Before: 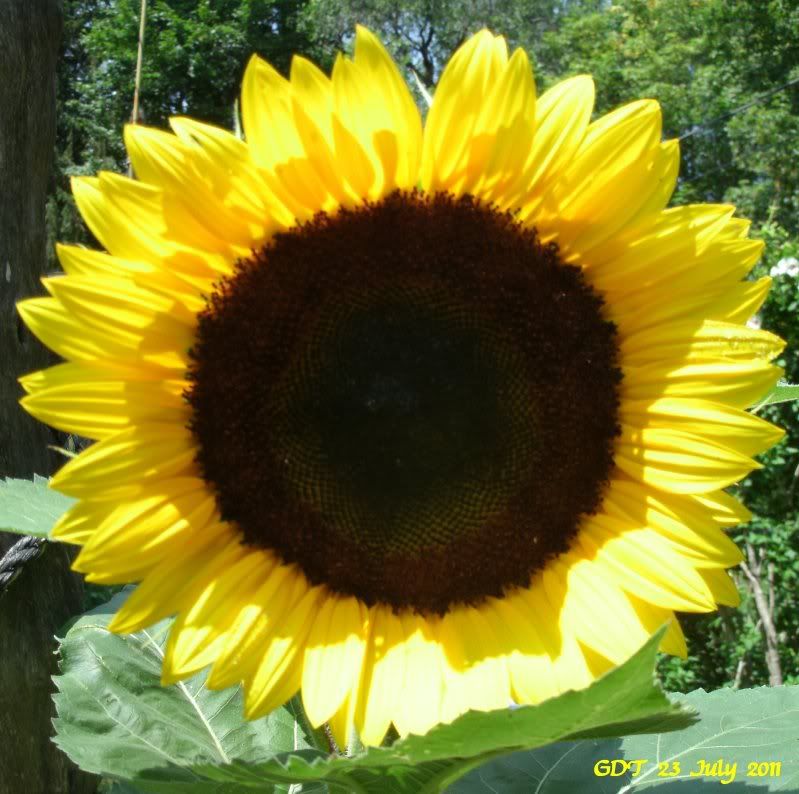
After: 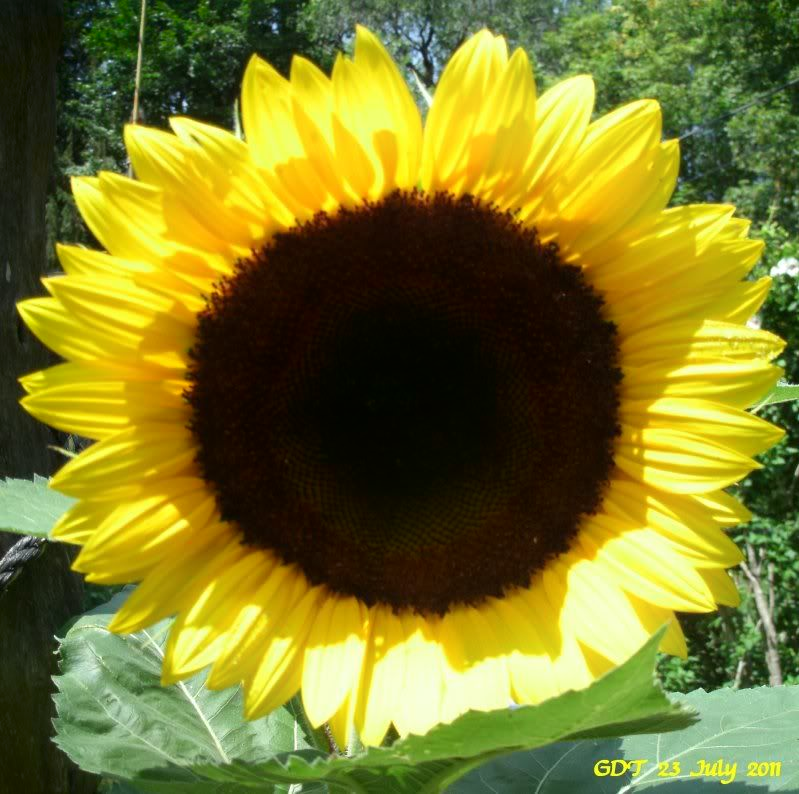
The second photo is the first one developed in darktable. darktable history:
shadows and highlights: shadows -90, highlights 90, soften with gaussian
tone equalizer: on, module defaults
